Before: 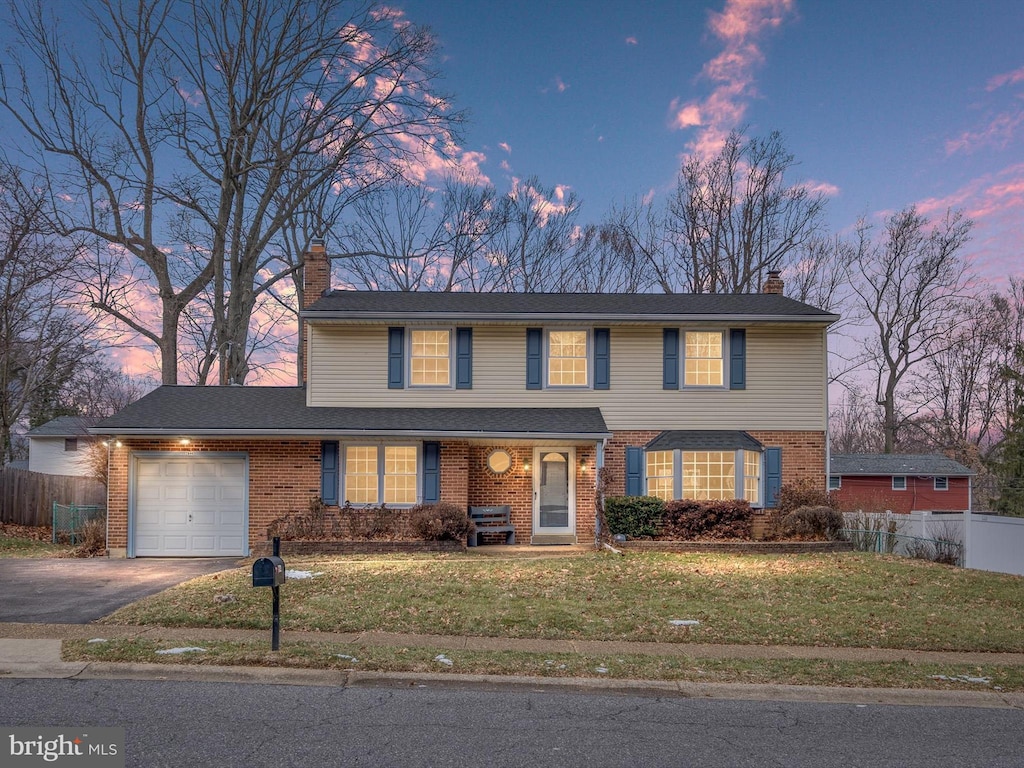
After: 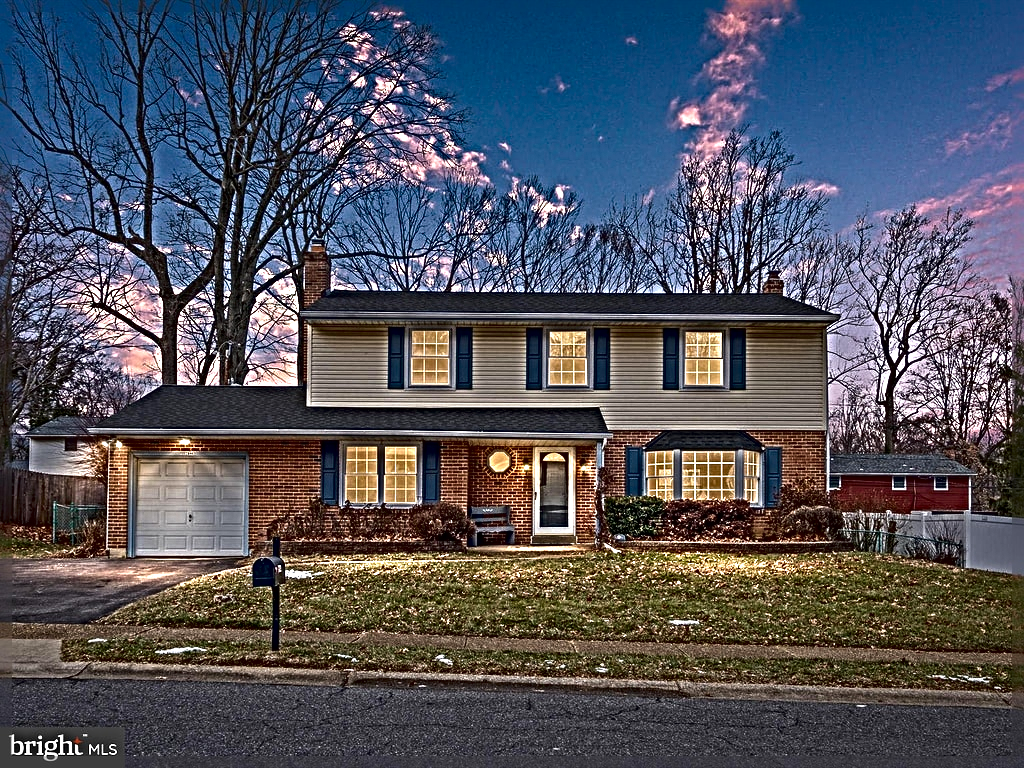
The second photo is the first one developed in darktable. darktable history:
sharpen: radius 6.282, amount 1.815, threshold 0.167
tone equalizer: on, module defaults
contrast brightness saturation: brightness -0.253, saturation 0.204
